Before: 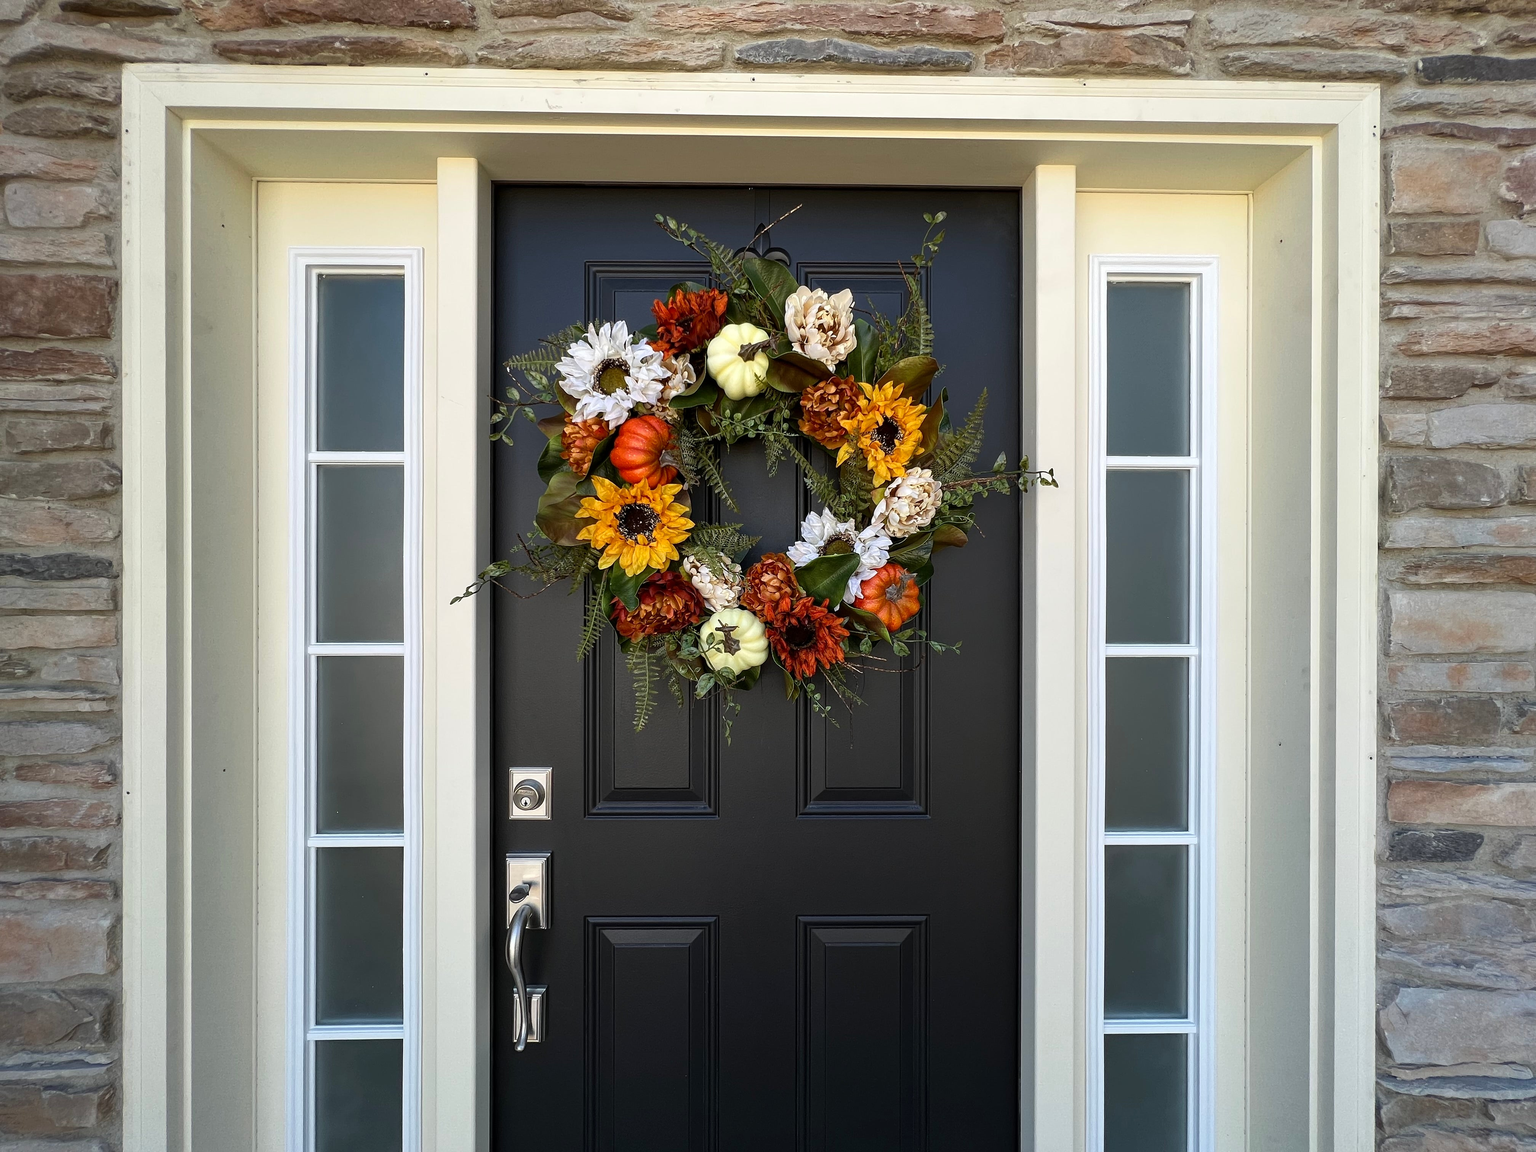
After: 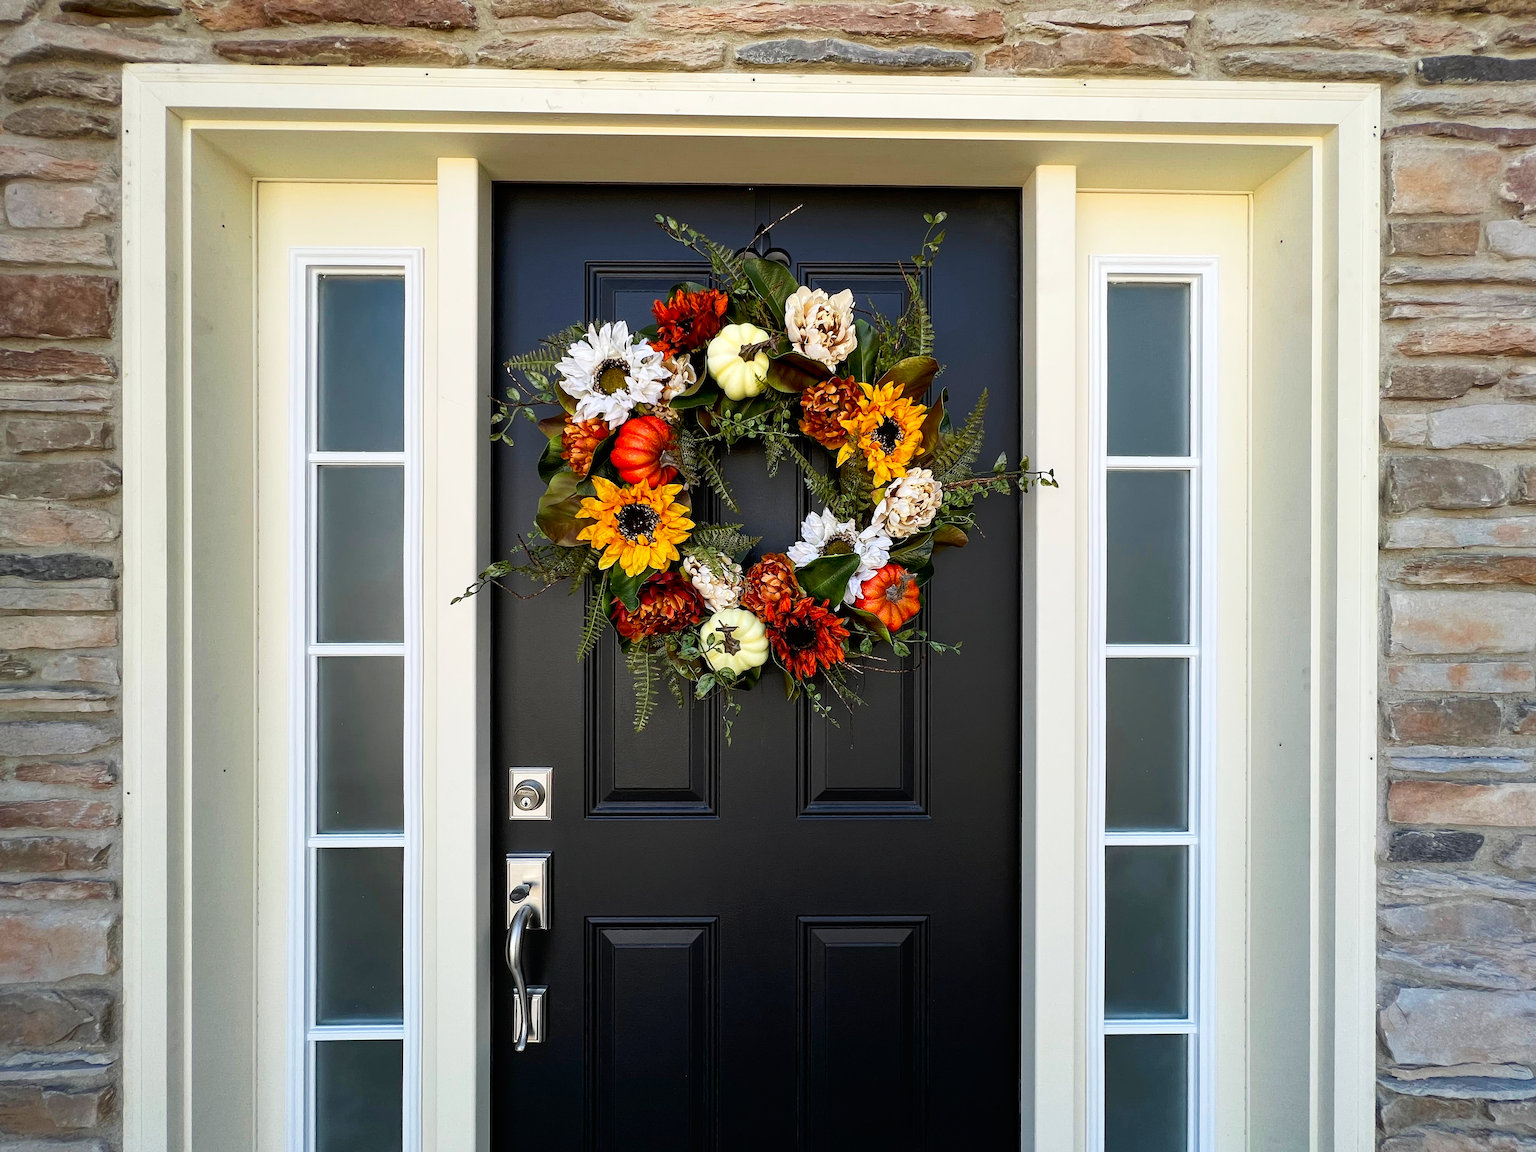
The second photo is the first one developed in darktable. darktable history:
tone curve: curves: ch0 [(0, 0) (0.118, 0.034) (0.182, 0.124) (0.265, 0.214) (0.504, 0.508) (0.783, 0.825) (1, 1)], preserve colors none
contrast brightness saturation: contrast 0.027, brightness 0.056, saturation 0.123
